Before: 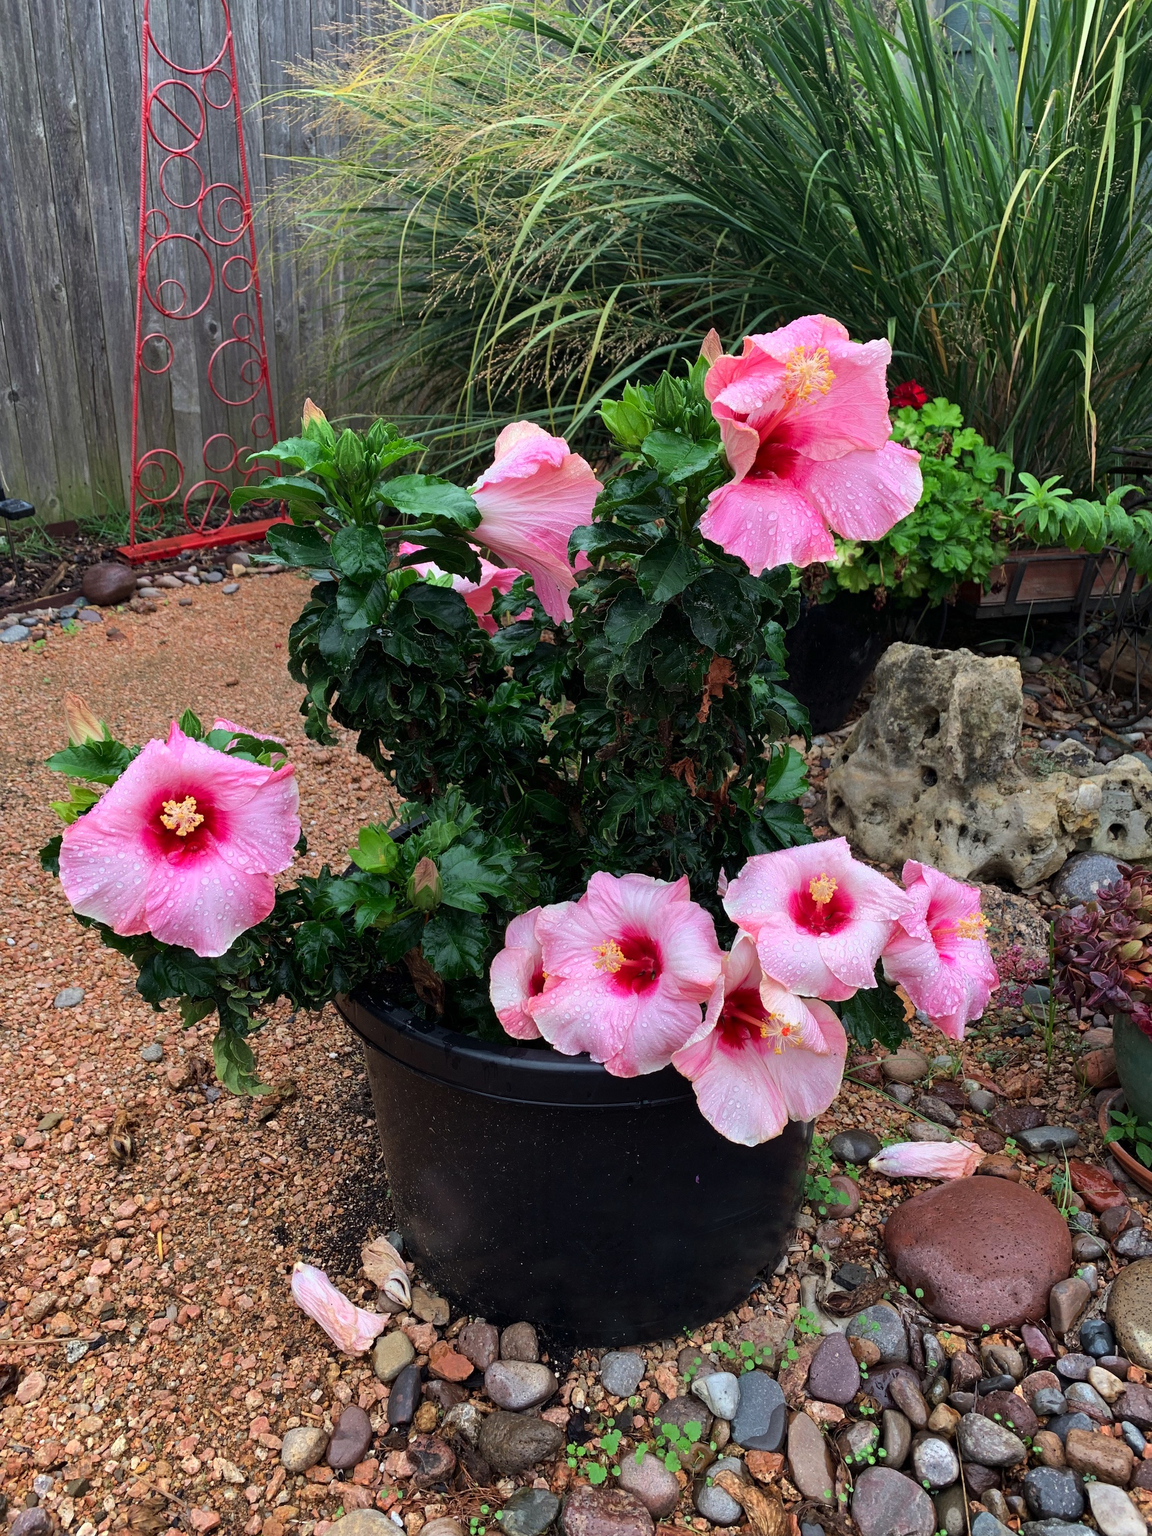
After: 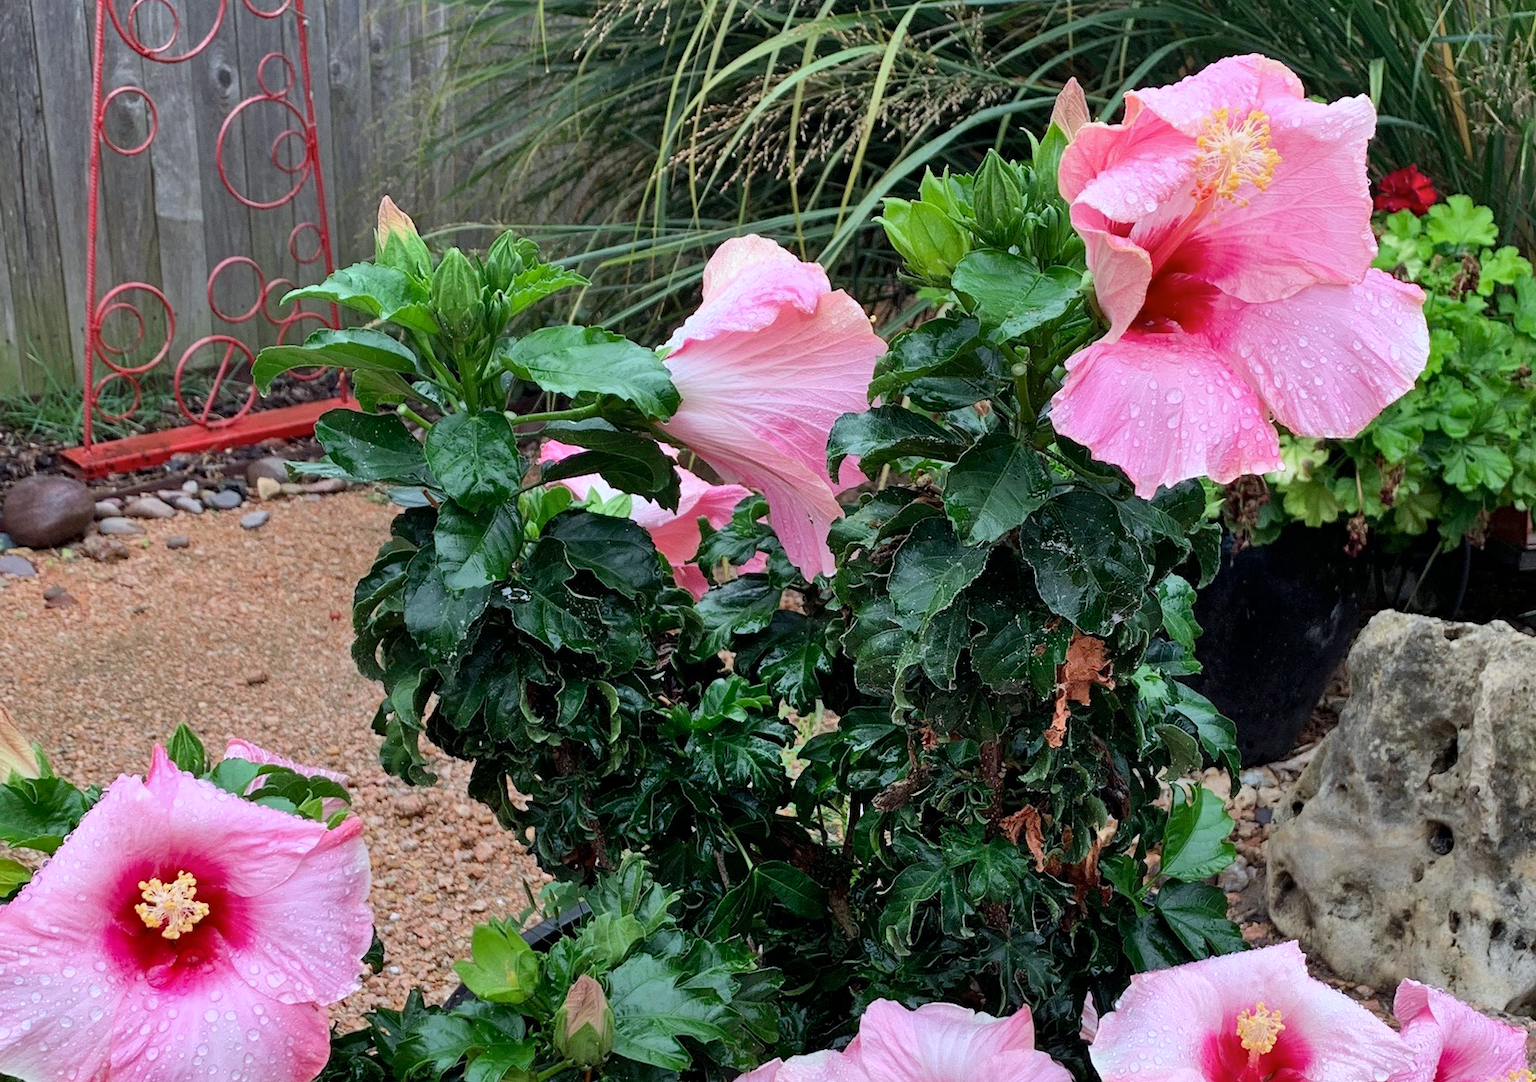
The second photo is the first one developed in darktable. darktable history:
white balance: red 0.967, blue 1.049
shadows and highlights: soften with gaussian
crop: left 7.036%, top 18.398%, right 14.379%, bottom 40.043%
